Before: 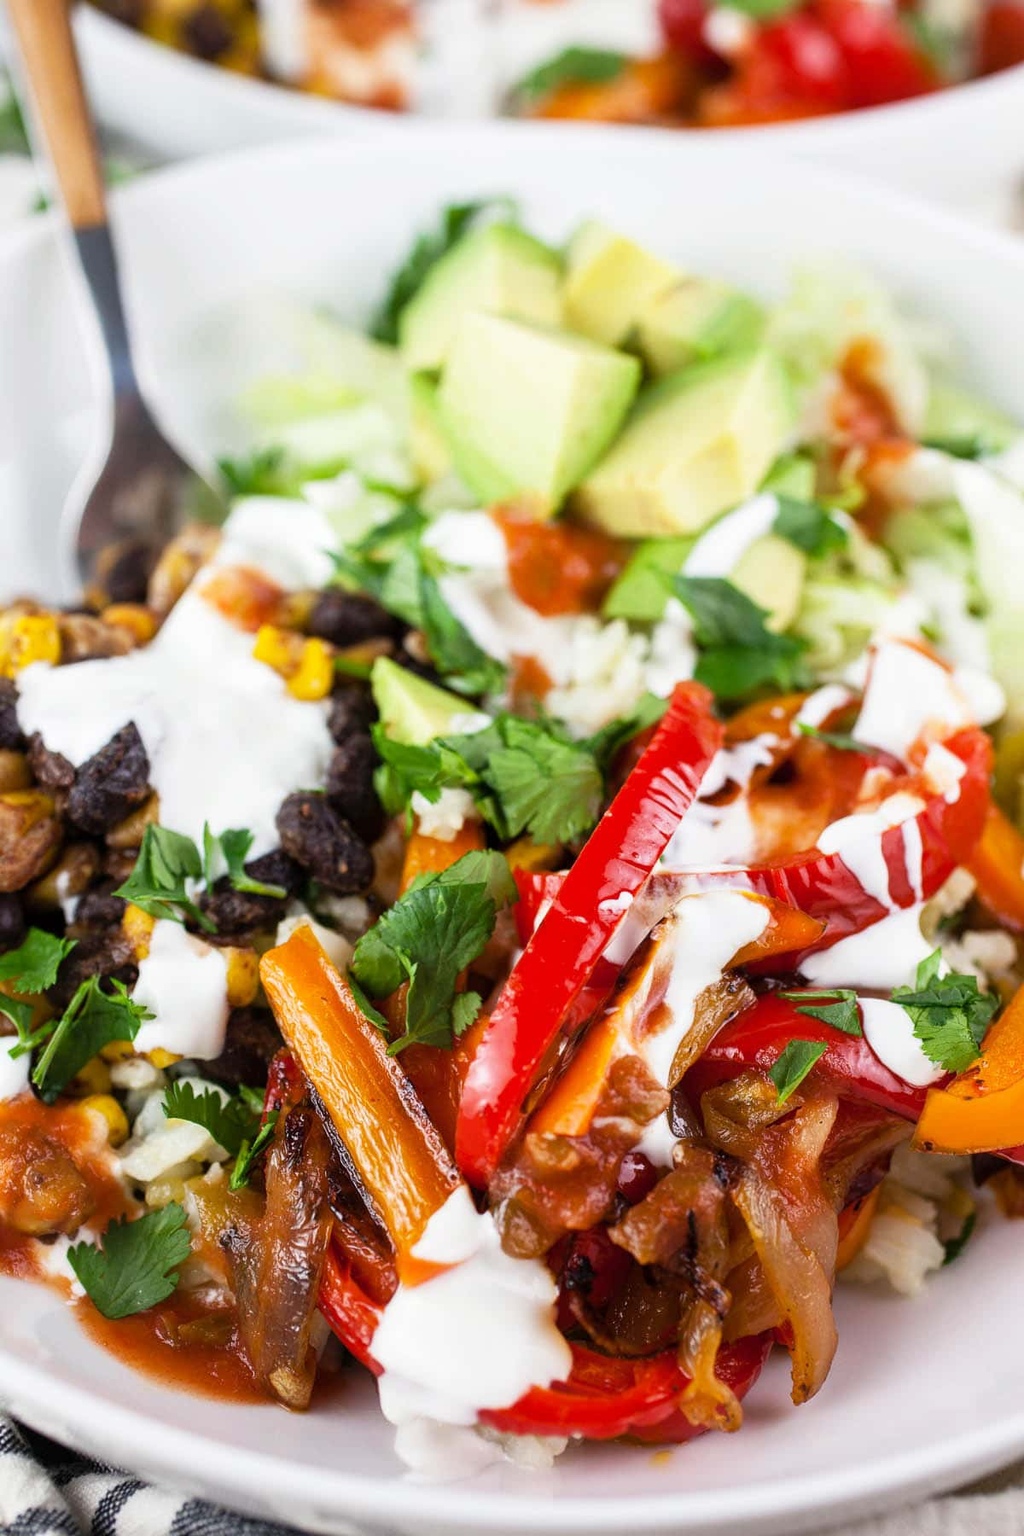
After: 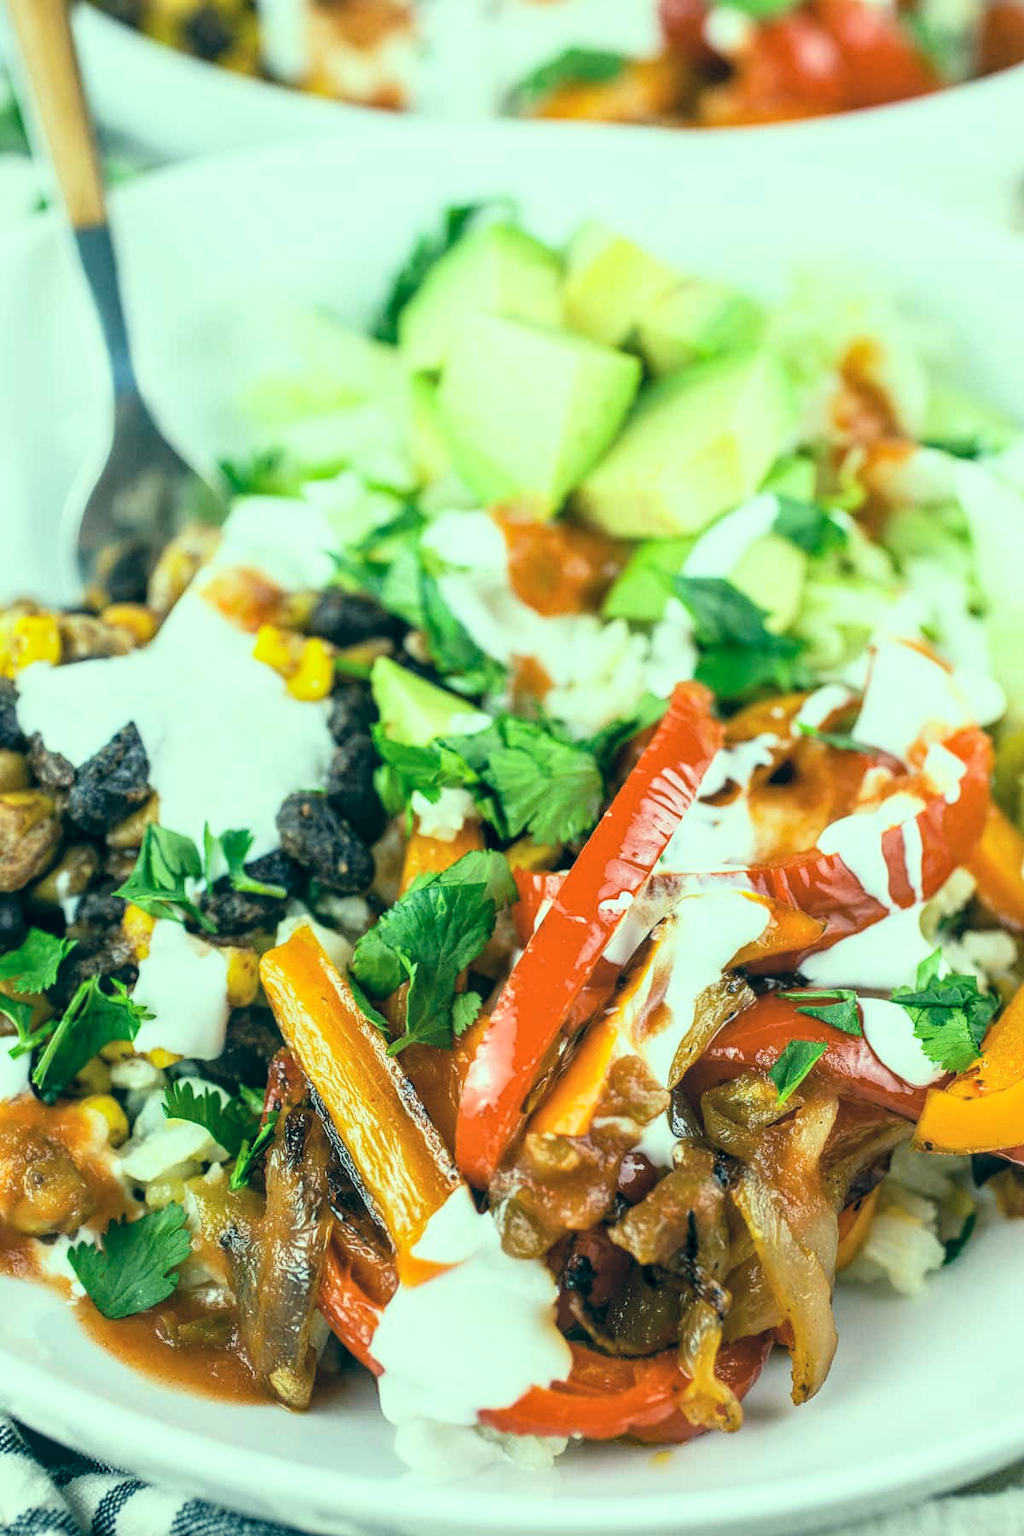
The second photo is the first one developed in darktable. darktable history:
contrast brightness saturation: contrast 0.143, brightness 0.22
color correction: highlights a* -19.95, highlights b* 9.8, shadows a* -19.81, shadows b* -10.05
local contrast: on, module defaults
